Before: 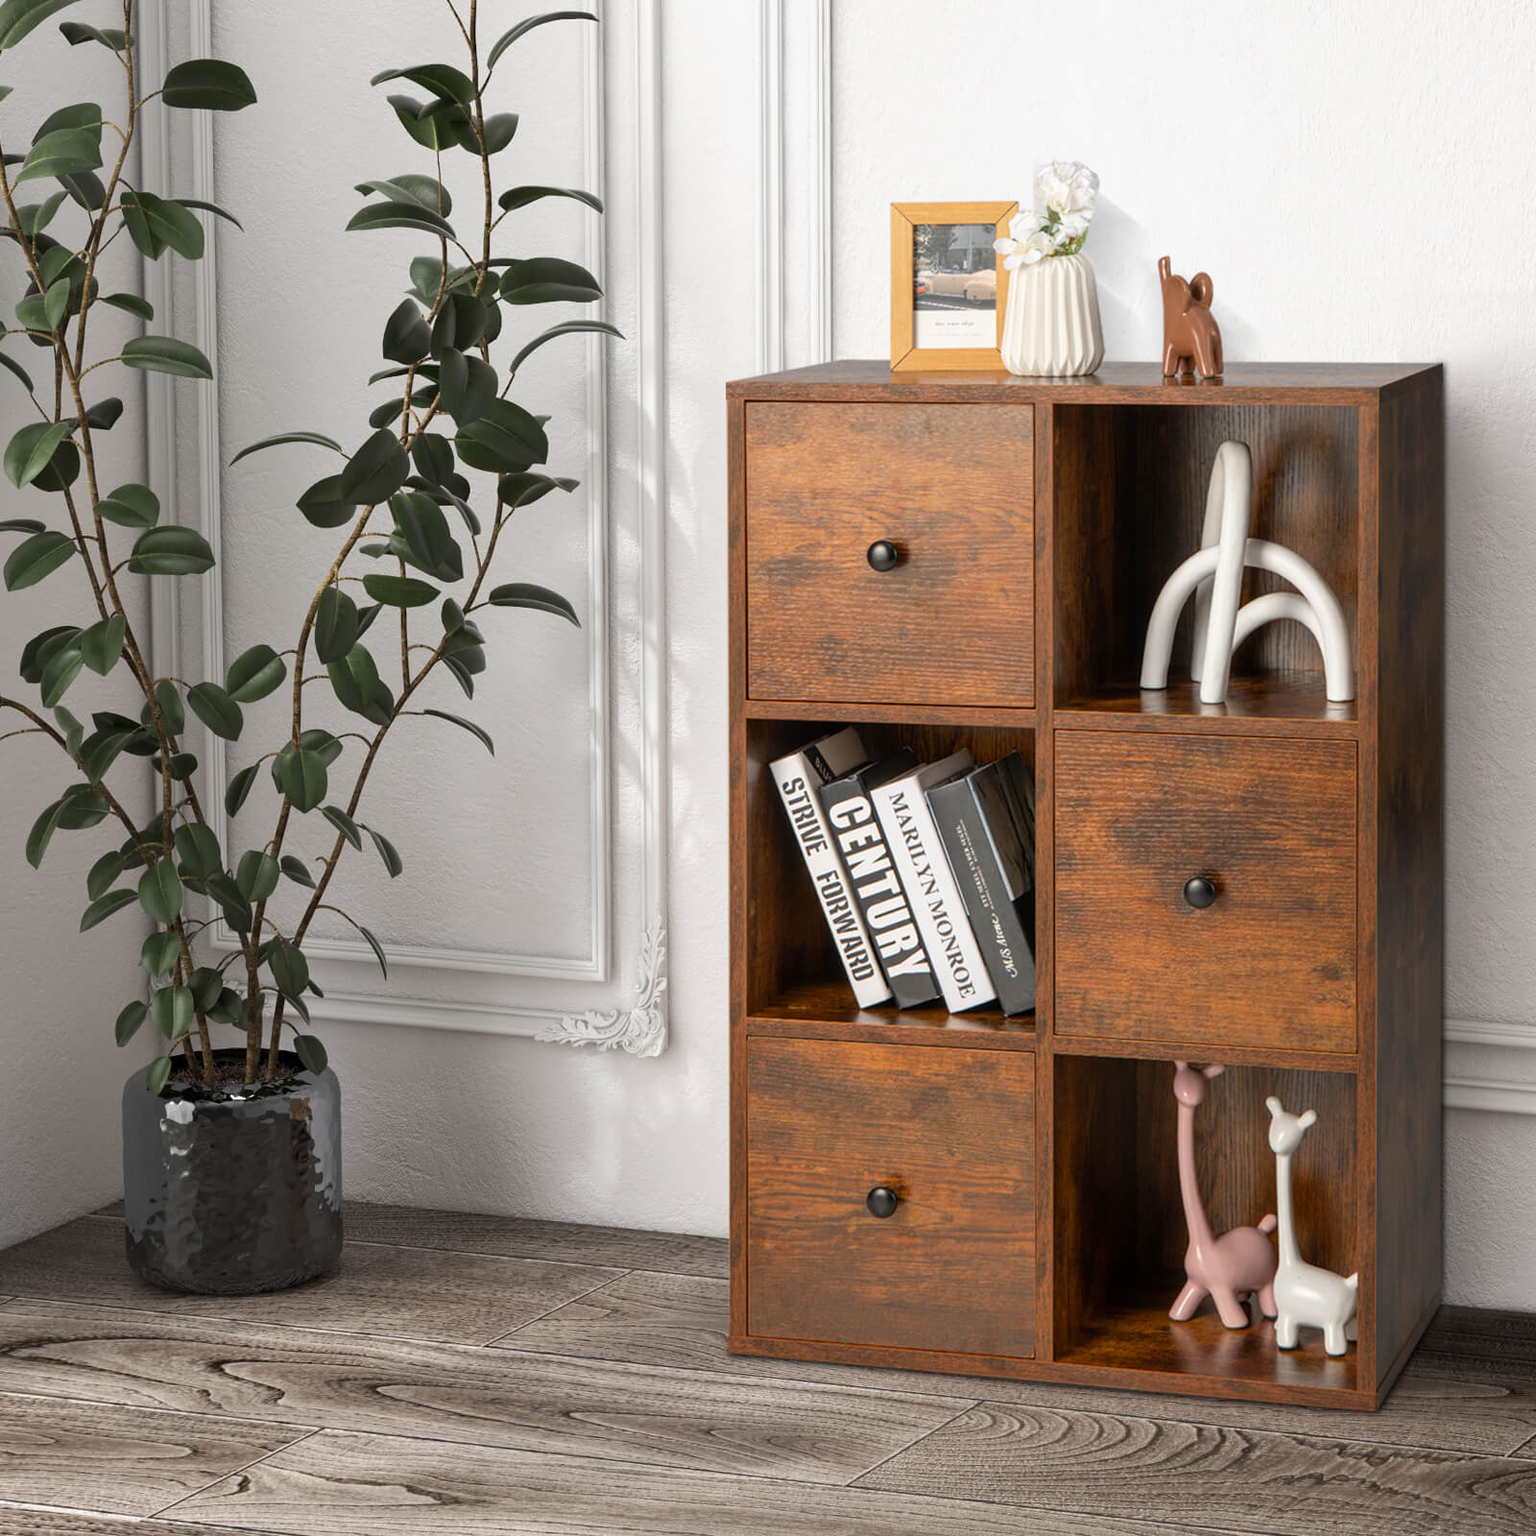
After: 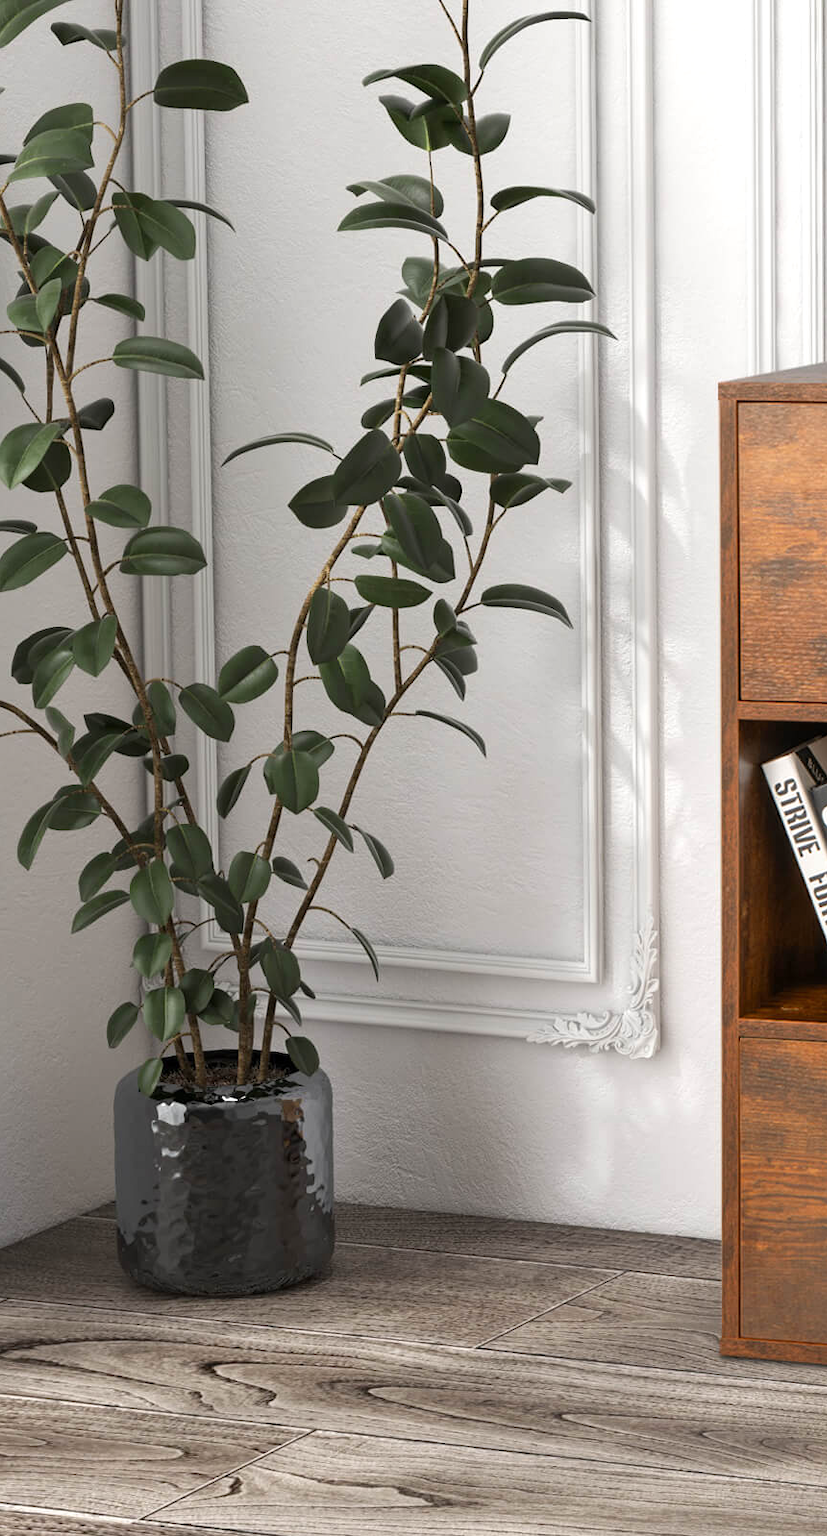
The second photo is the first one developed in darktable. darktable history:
crop: left 0.587%, right 45.588%, bottom 0.086%
exposure: exposure 0.161 EV, compensate highlight preservation false
